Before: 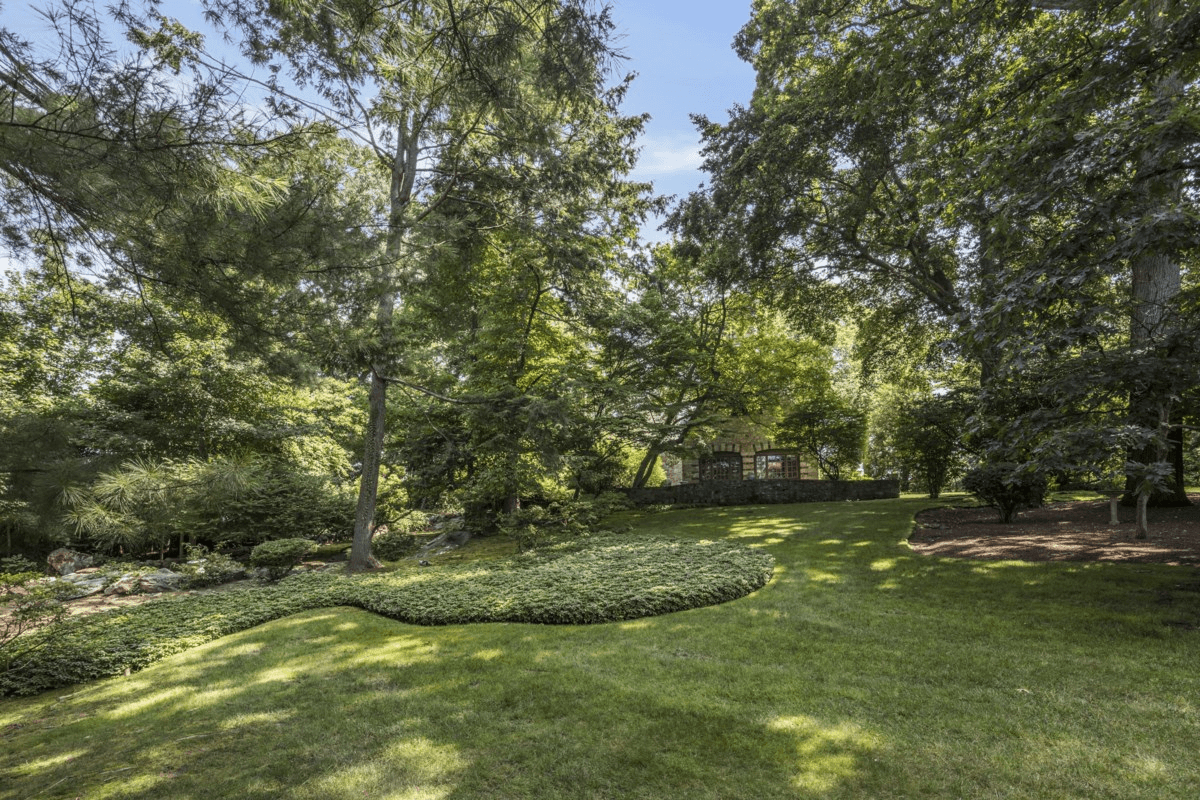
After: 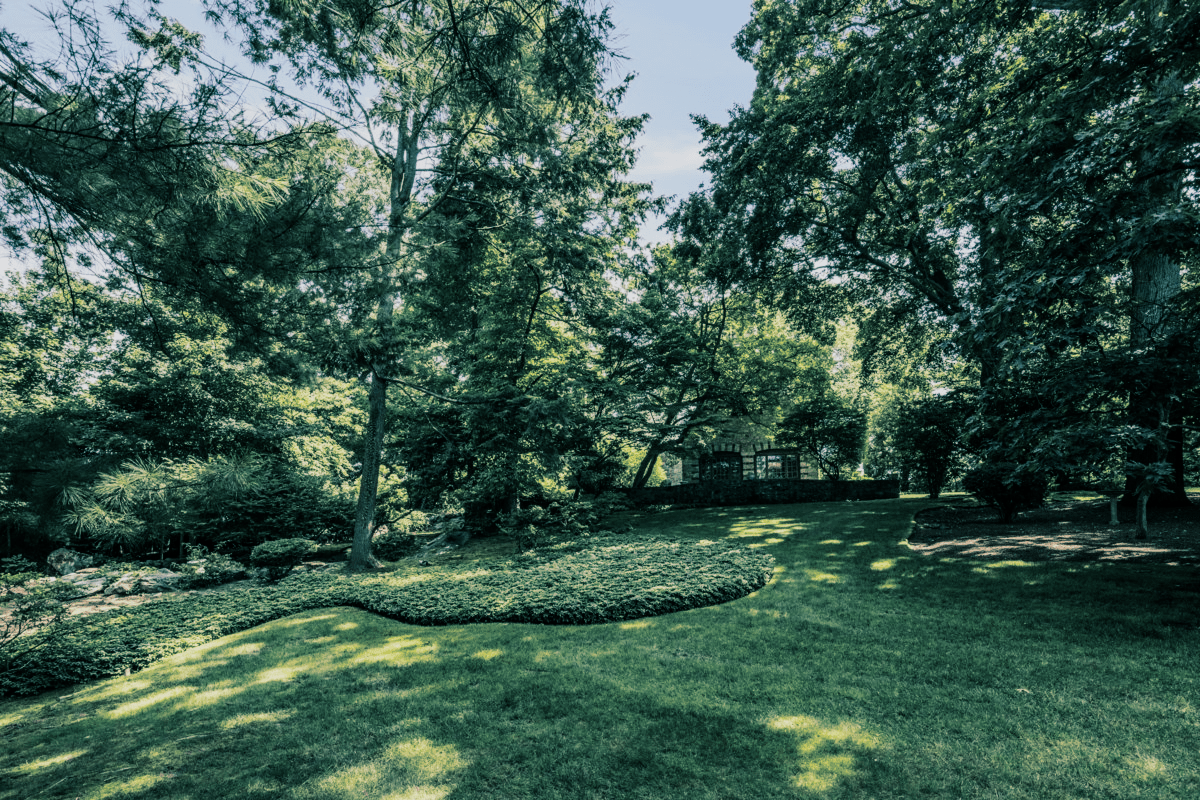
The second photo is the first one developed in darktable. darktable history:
split-toning: shadows › hue 183.6°, shadows › saturation 0.52, highlights › hue 0°, highlights › saturation 0
sigmoid: contrast 1.8, skew -0.2, preserve hue 0%, red attenuation 0.1, red rotation 0.035, green attenuation 0.1, green rotation -0.017, blue attenuation 0.15, blue rotation -0.052, base primaries Rec2020
